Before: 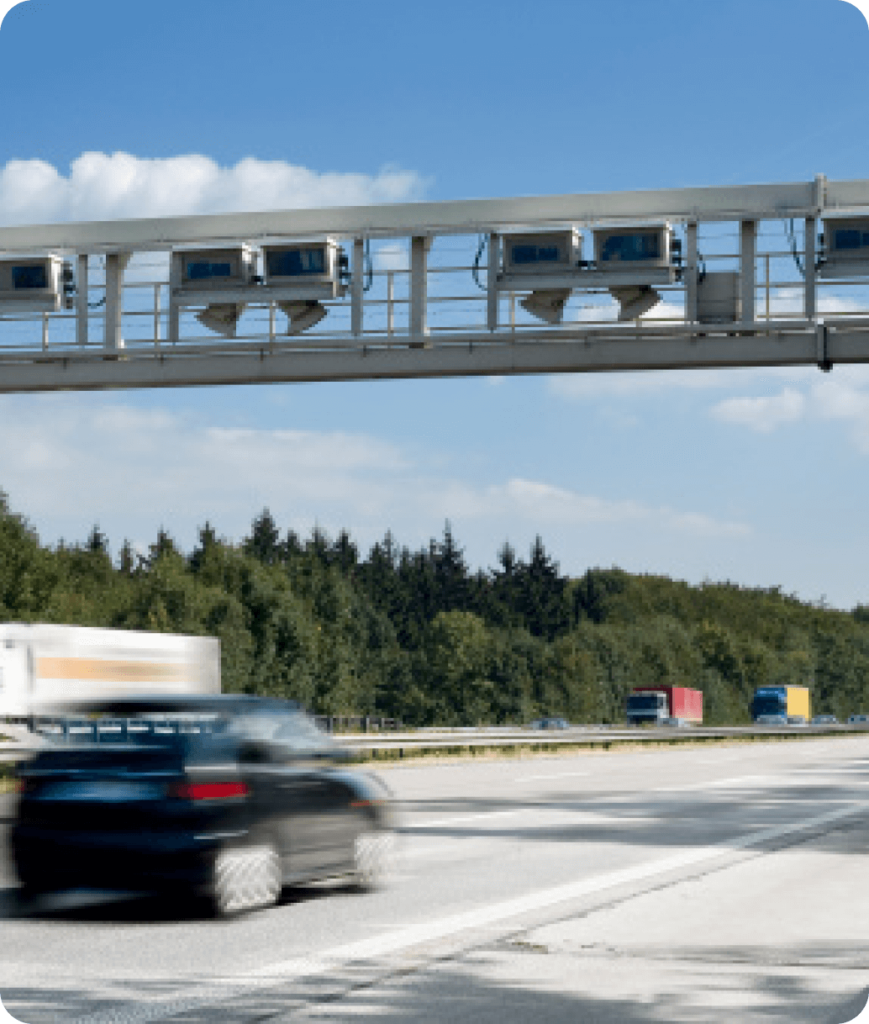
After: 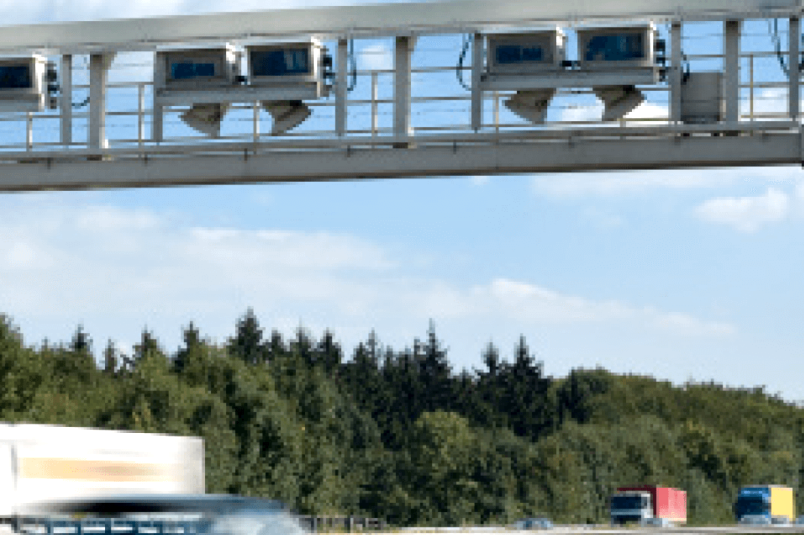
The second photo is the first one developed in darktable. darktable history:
exposure: black level correction 0.001, exposure 0.016 EV, compensate highlight preservation false
tone equalizer: -8 EV -0.383 EV, -7 EV -0.358 EV, -6 EV -0.362 EV, -5 EV -0.206 EV, -3 EV 0.207 EV, -2 EV 0.31 EV, -1 EV 0.411 EV, +0 EV 0.403 EV
crop: left 1.851%, top 19.554%, right 5.515%, bottom 28.197%
